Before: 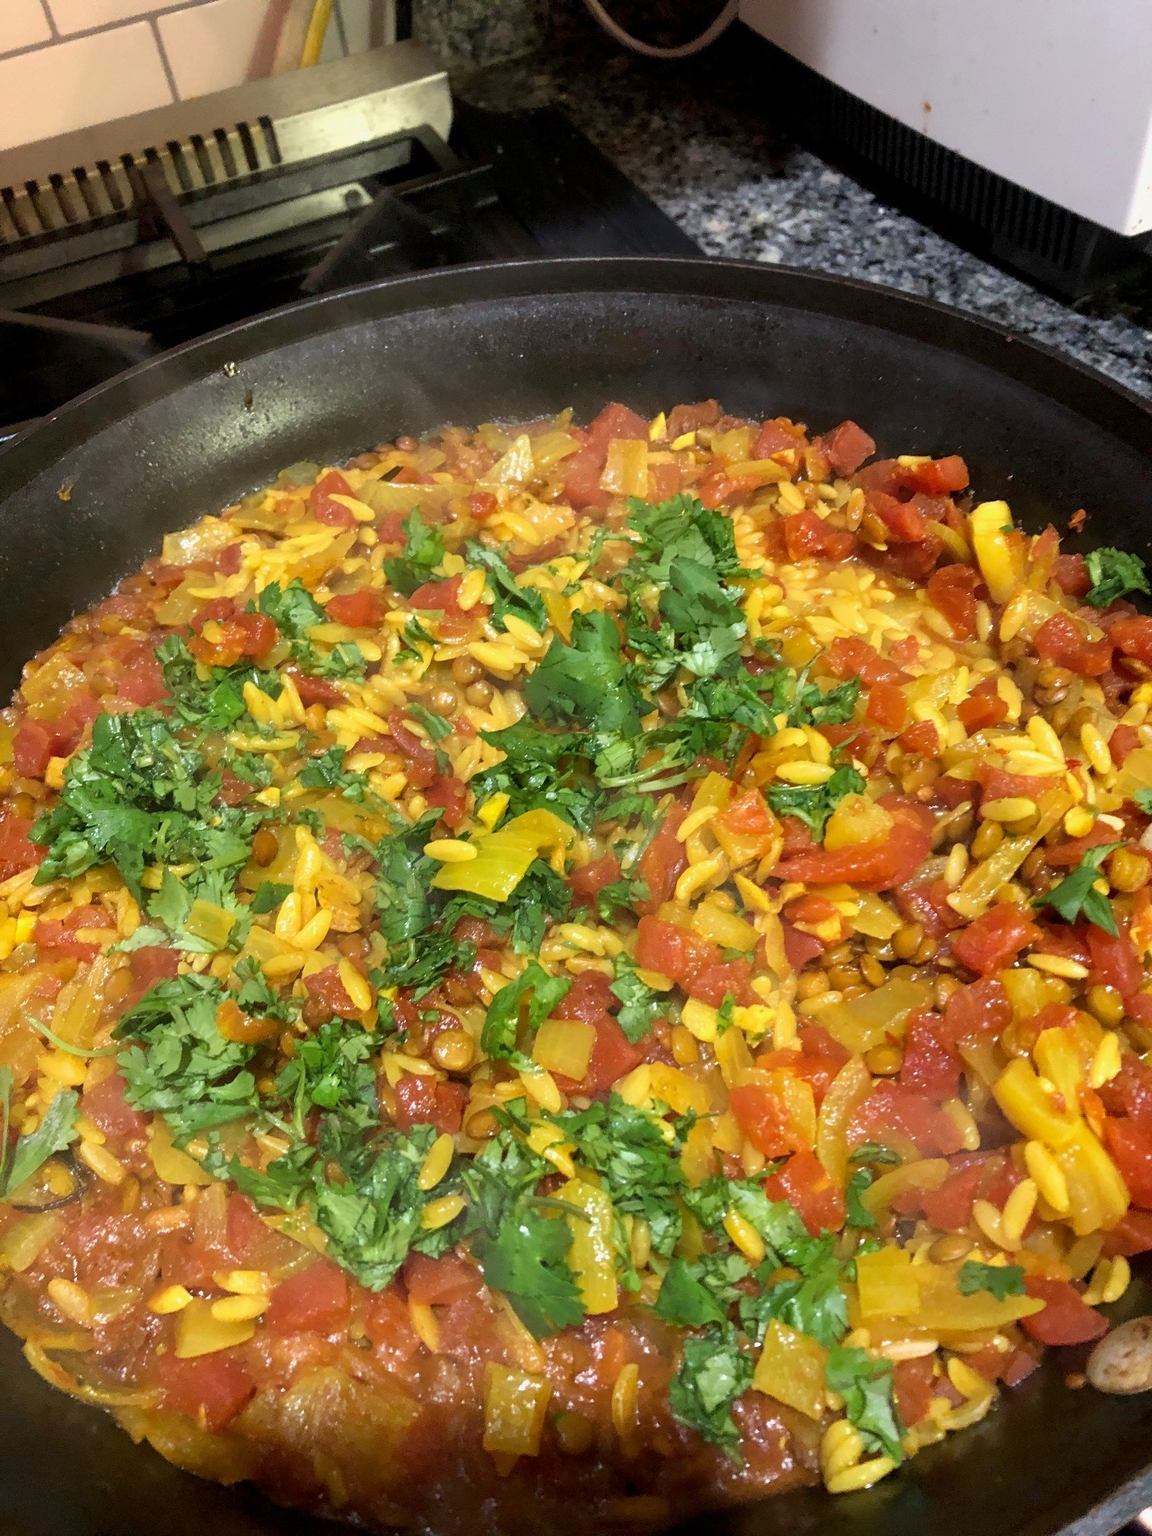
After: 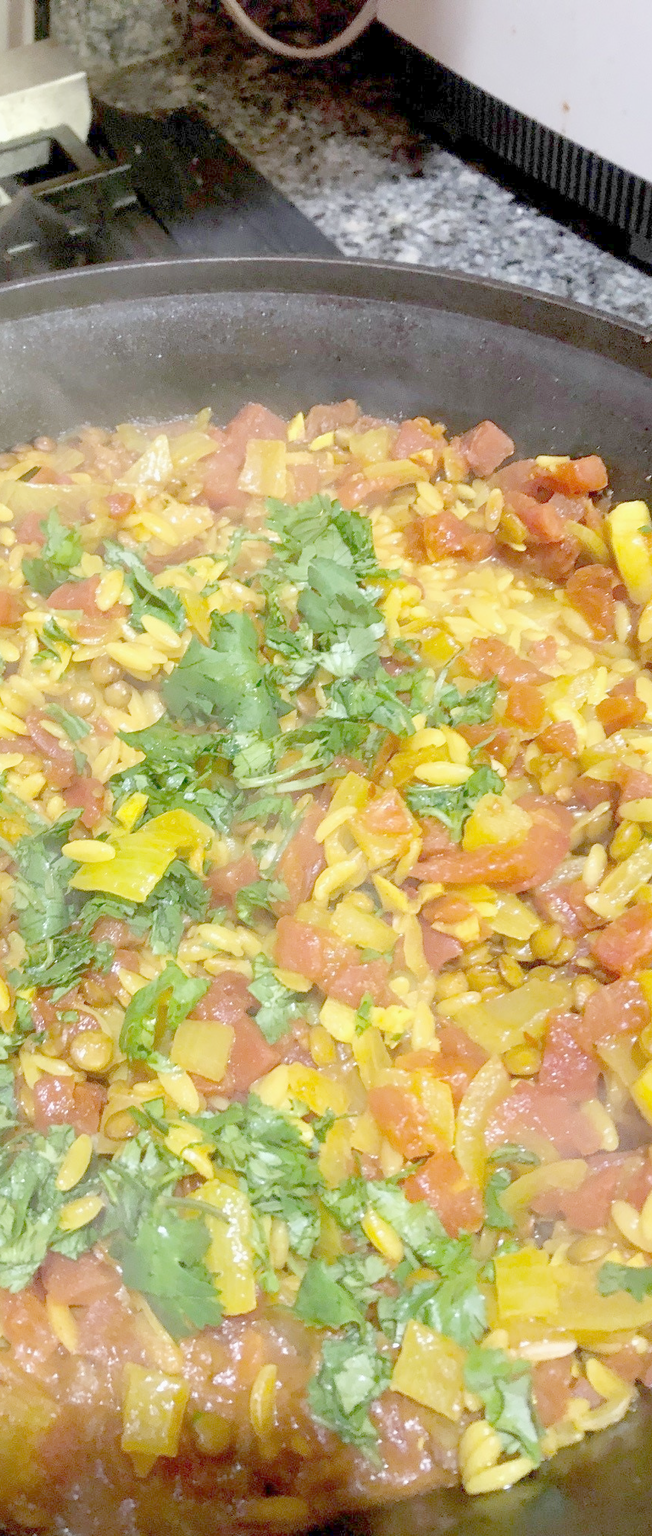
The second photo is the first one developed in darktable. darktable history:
white balance: red 0.976, blue 1.04
crop: left 31.458%, top 0%, right 11.876%
